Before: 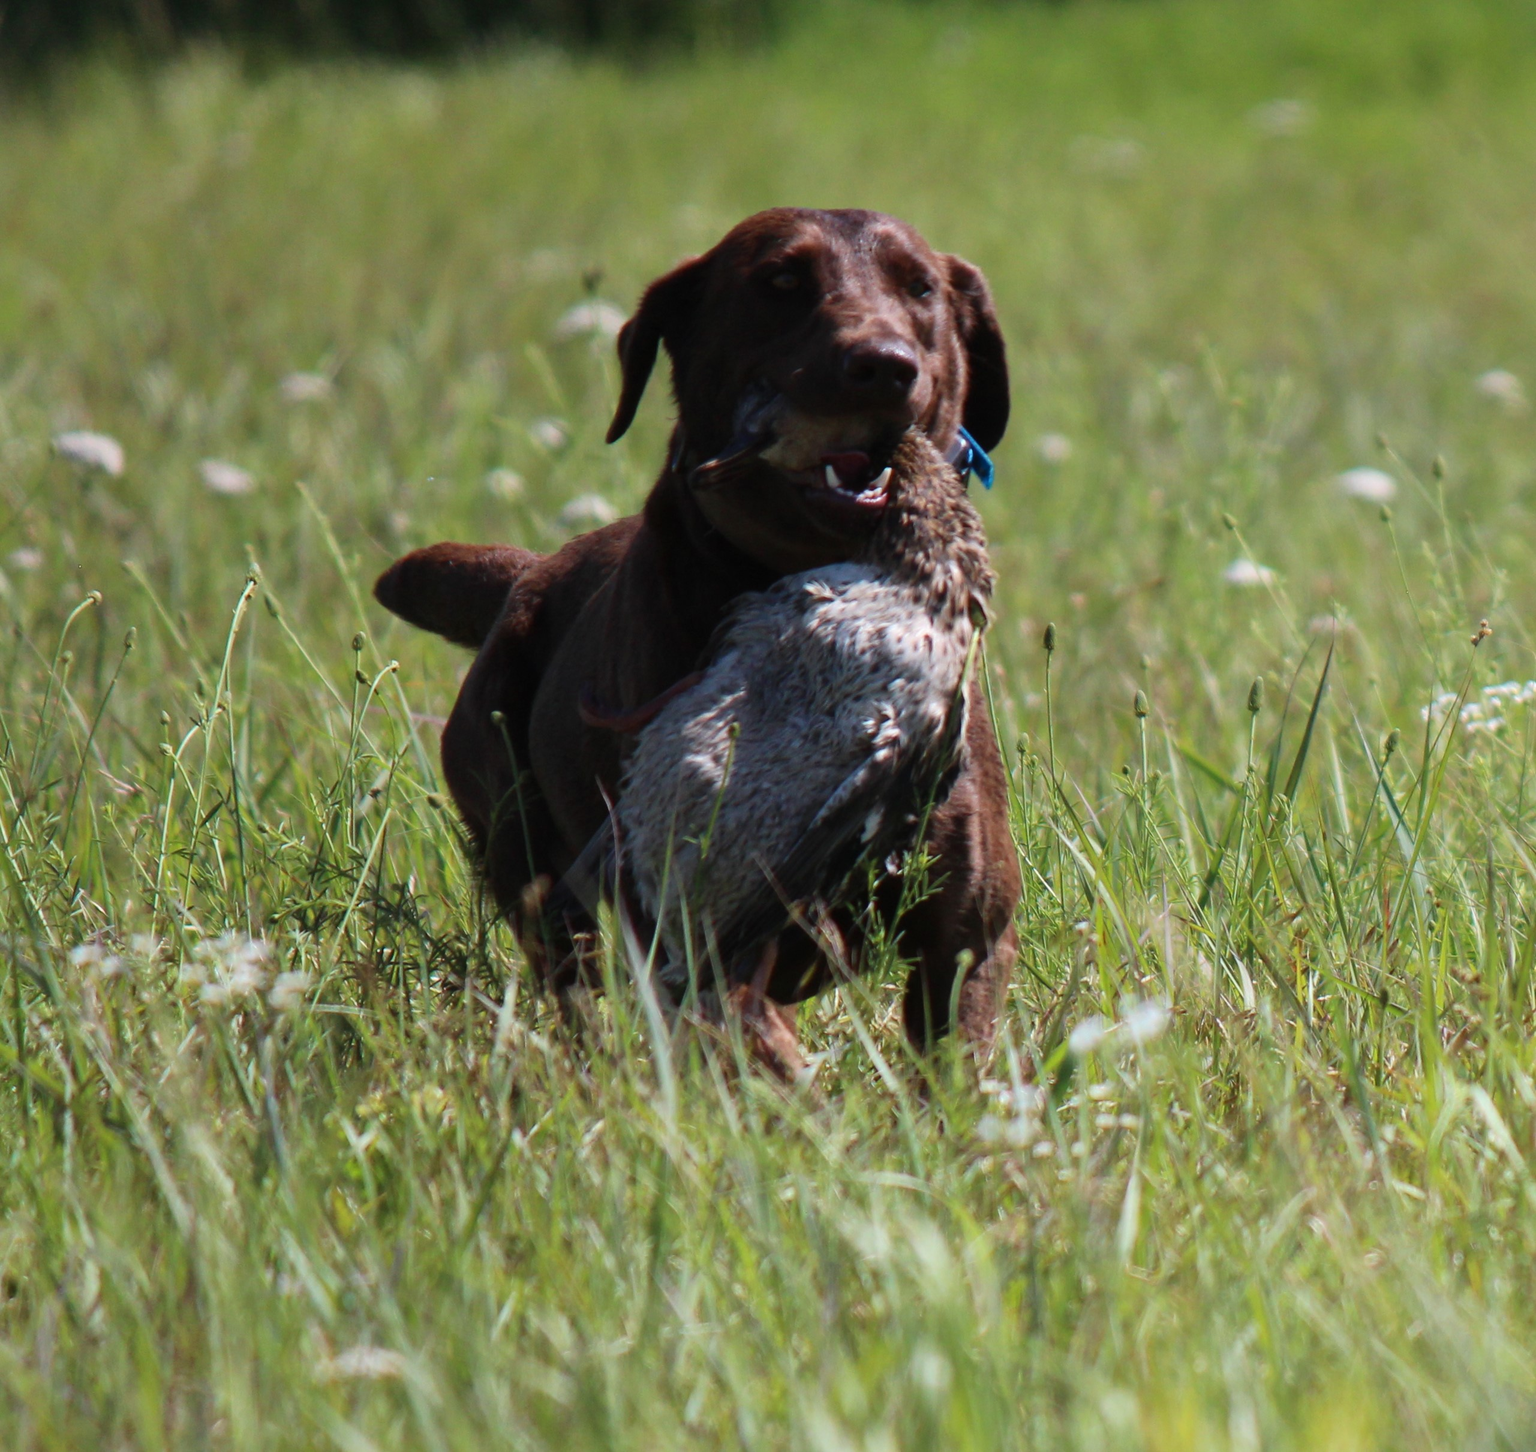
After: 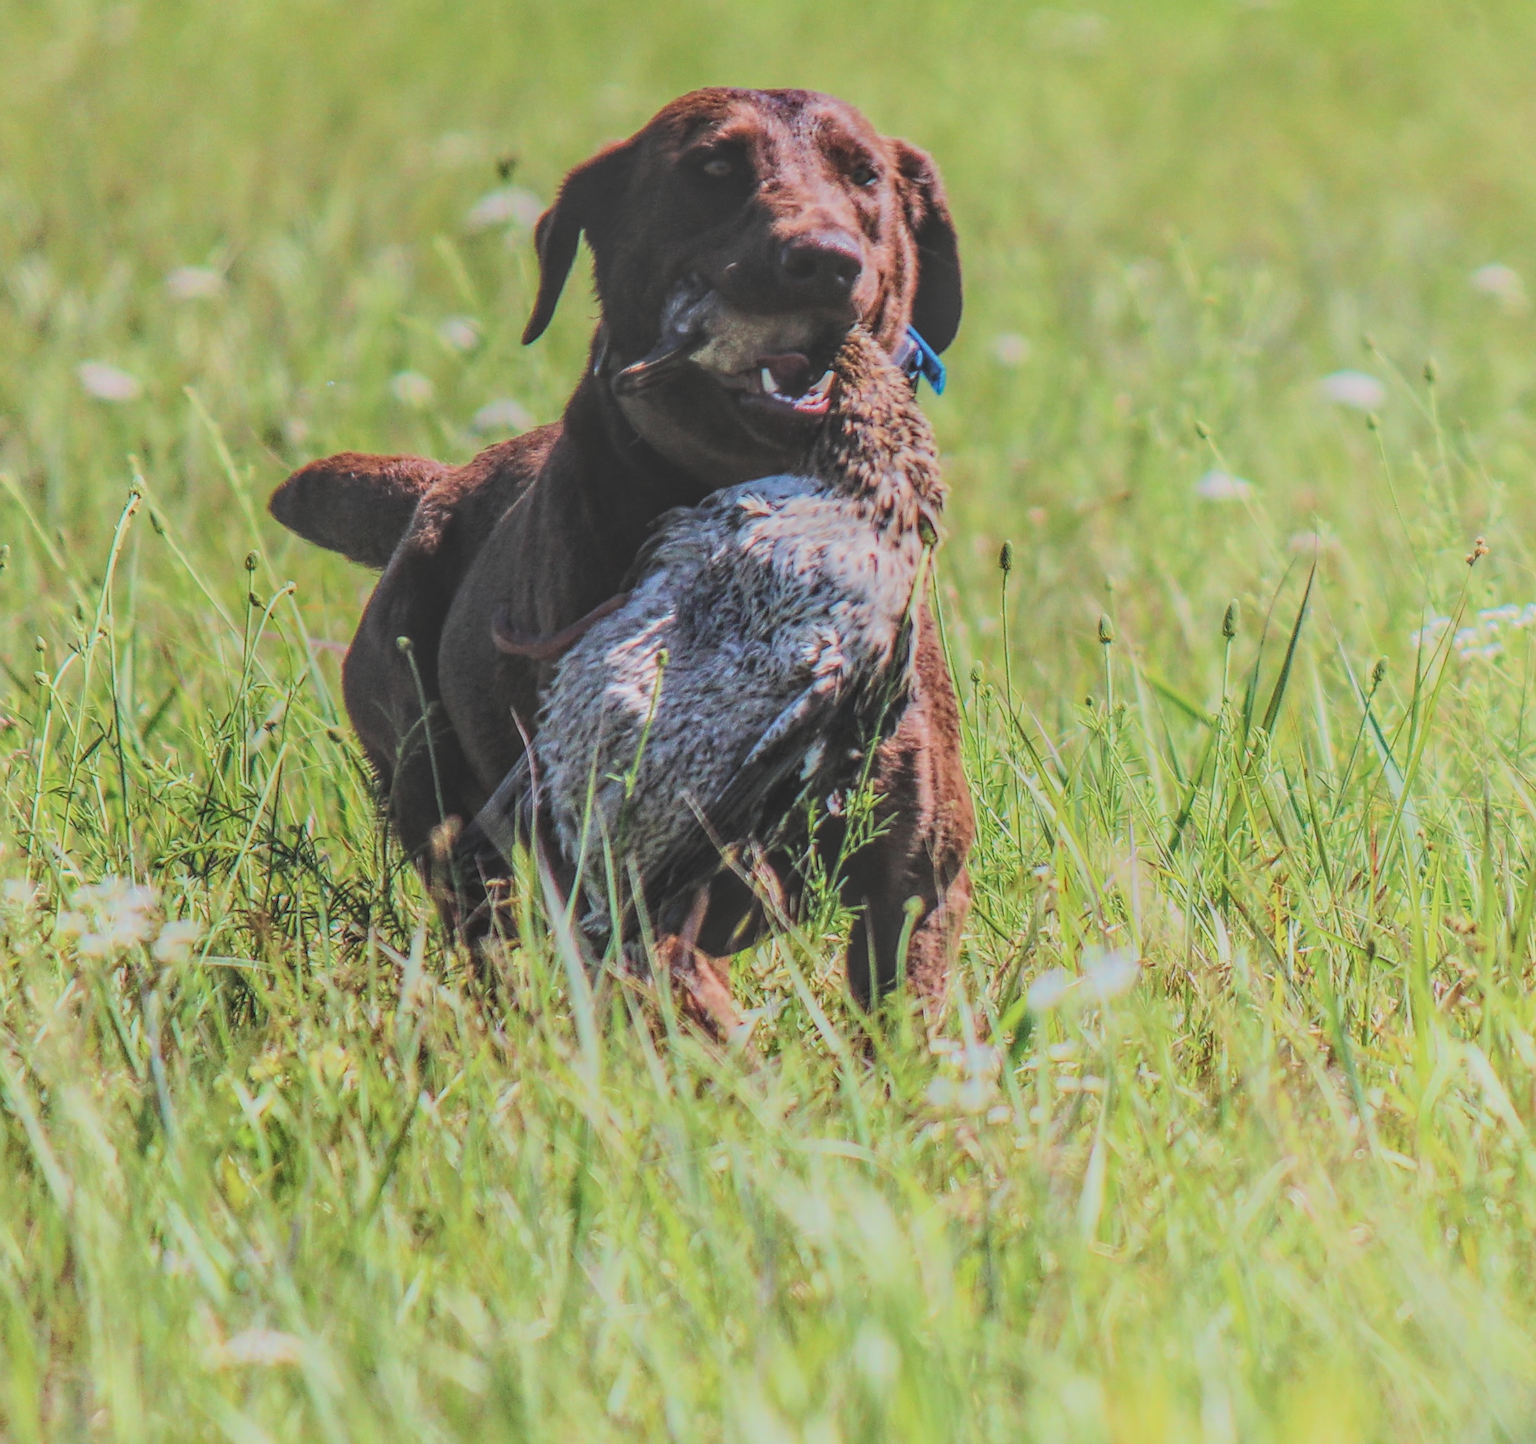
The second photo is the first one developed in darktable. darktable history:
sharpen: on, module defaults
local contrast: highlights 20%, shadows 24%, detail 201%, midtone range 0.2
filmic rgb: black relative exposure -7.65 EV, white relative exposure 4.56 EV, hardness 3.61
crop and rotate: left 8.348%, top 8.818%
tone equalizer: -7 EV 0.142 EV, -6 EV 0.635 EV, -5 EV 1.12 EV, -4 EV 1.31 EV, -3 EV 1.18 EV, -2 EV 0.6 EV, -1 EV 0.168 EV, edges refinement/feathering 500, mask exposure compensation -1.57 EV, preserve details no
velvia: on, module defaults
exposure: black level correction -0.013, exposure -0.195 EV, compensate exposure bias true, compensate highlight preservation false
